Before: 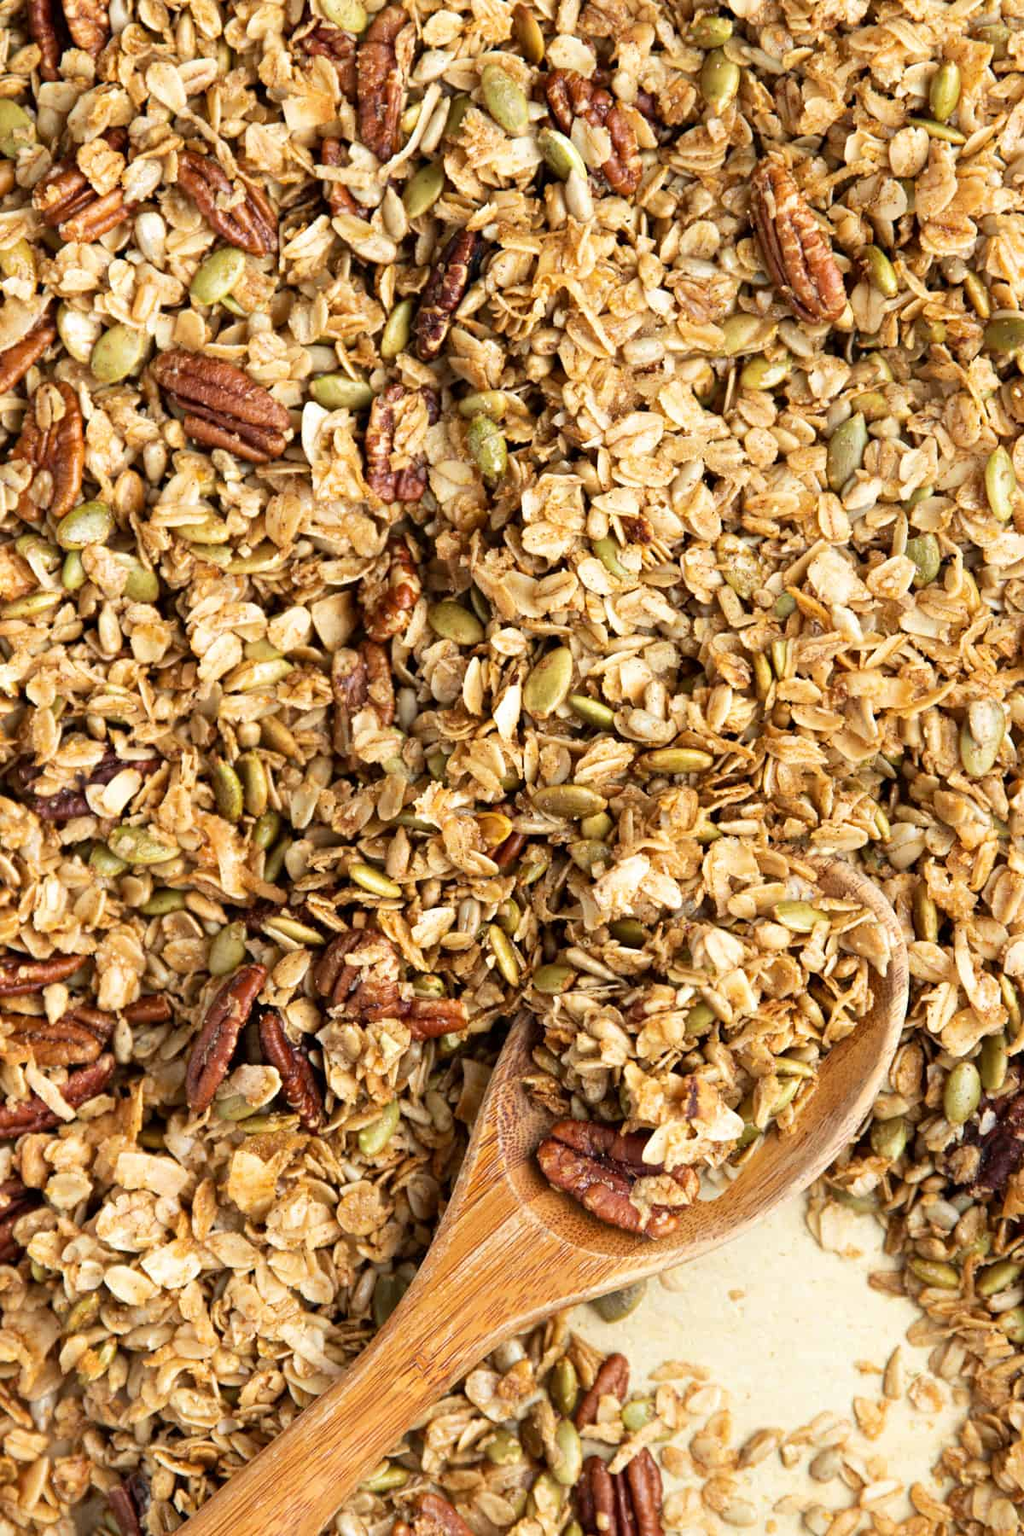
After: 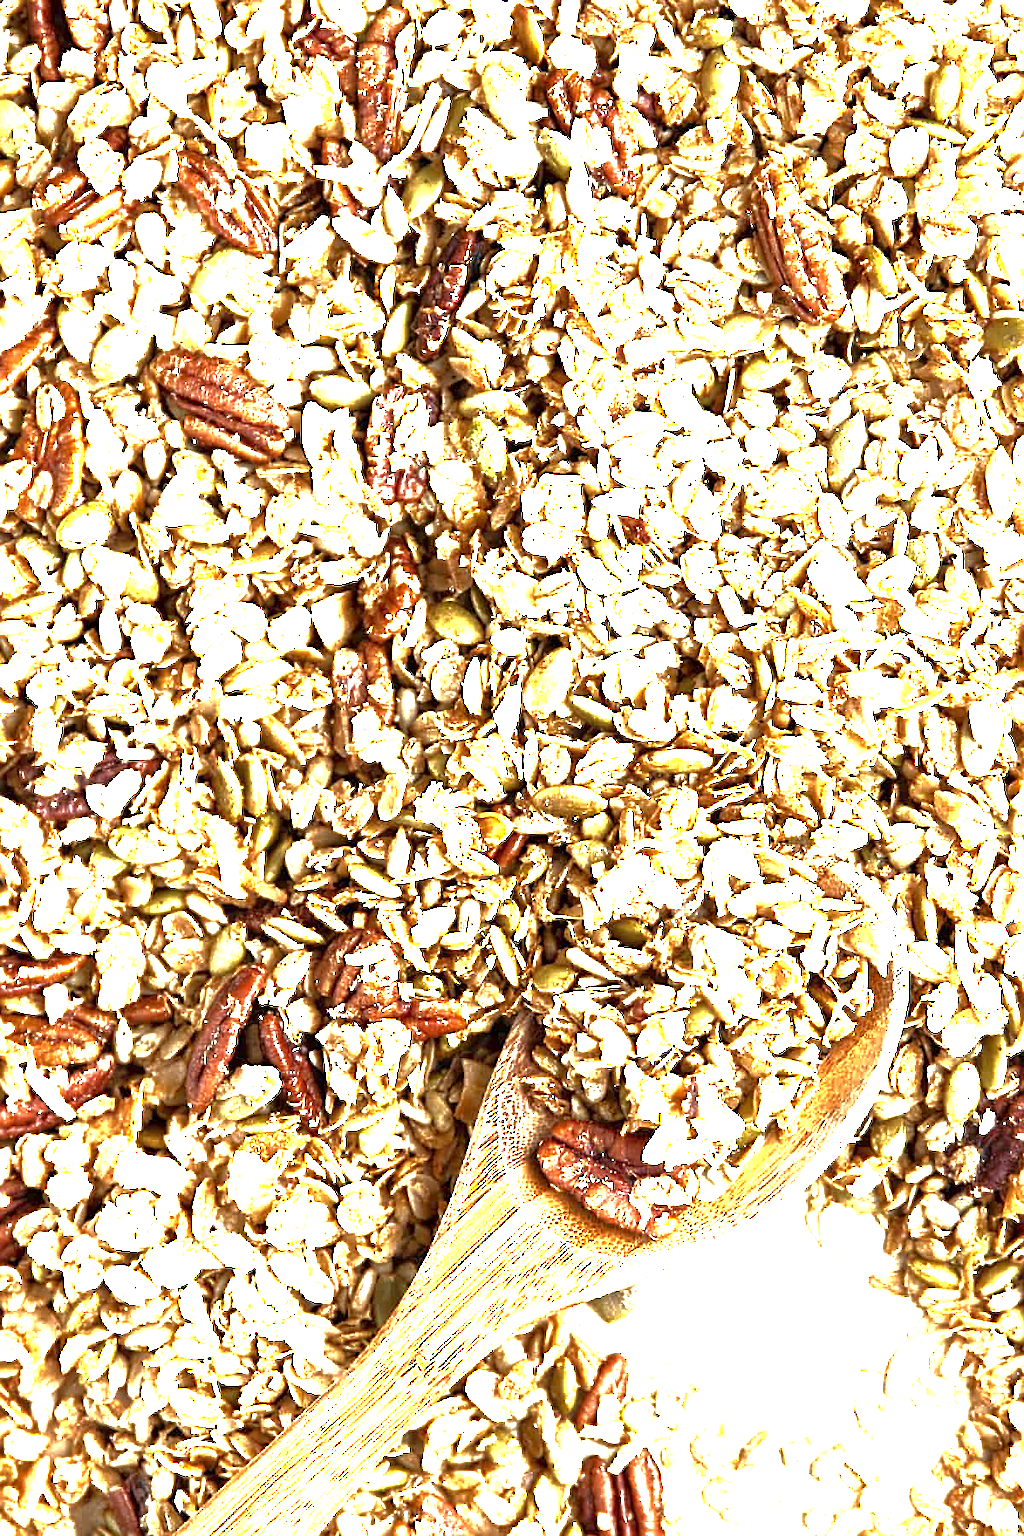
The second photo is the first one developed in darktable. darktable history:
exposure: exposure 2.04 EV, compensate highlight preservation false
base curve: curves: ch0 [(0, 0) (0.841, 0.609) (1, 1)]
sharpen: on, module defaults
